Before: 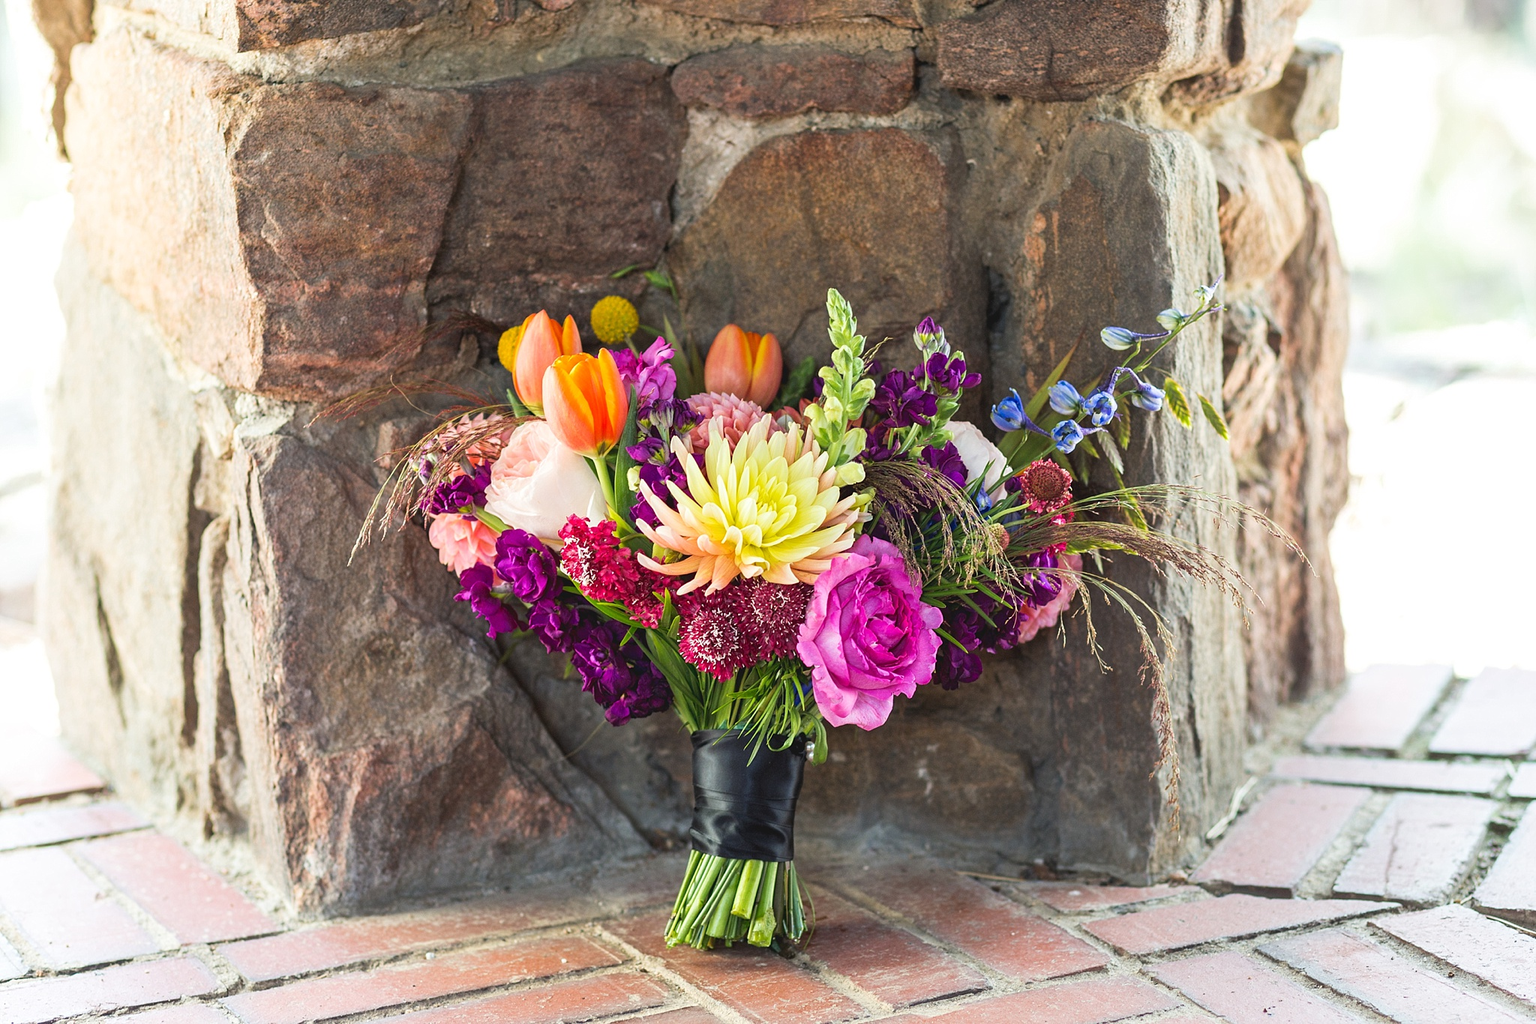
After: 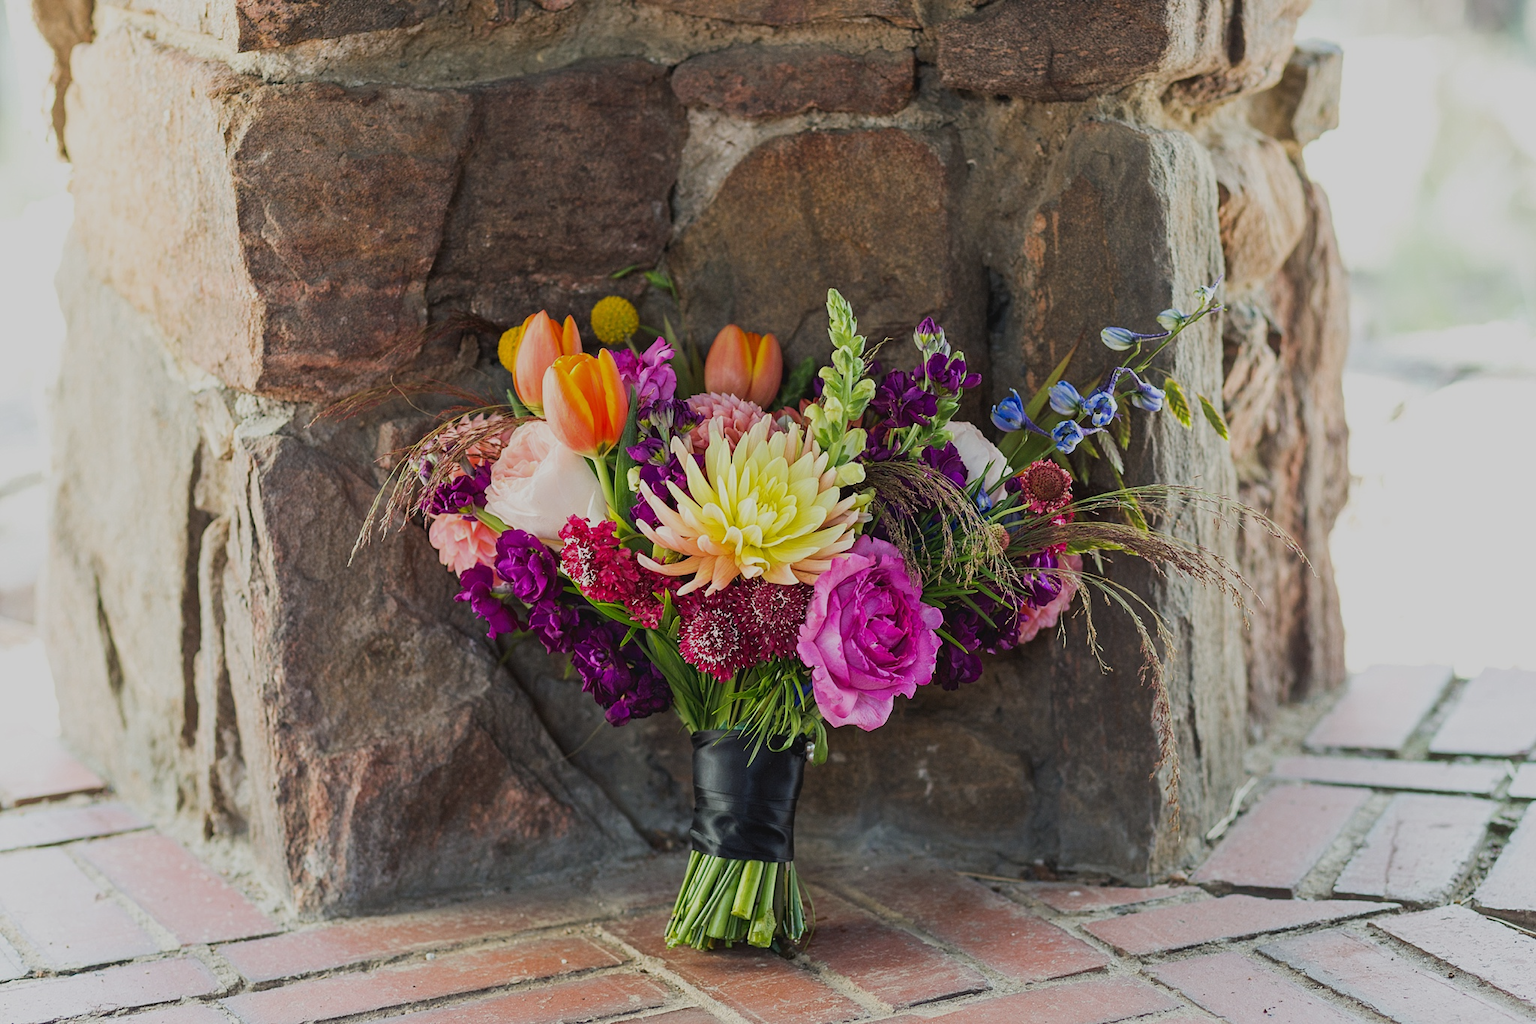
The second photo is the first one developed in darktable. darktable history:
exposure: black level correction 0, exposure -0.715 EV, compensate highlight preservation false
